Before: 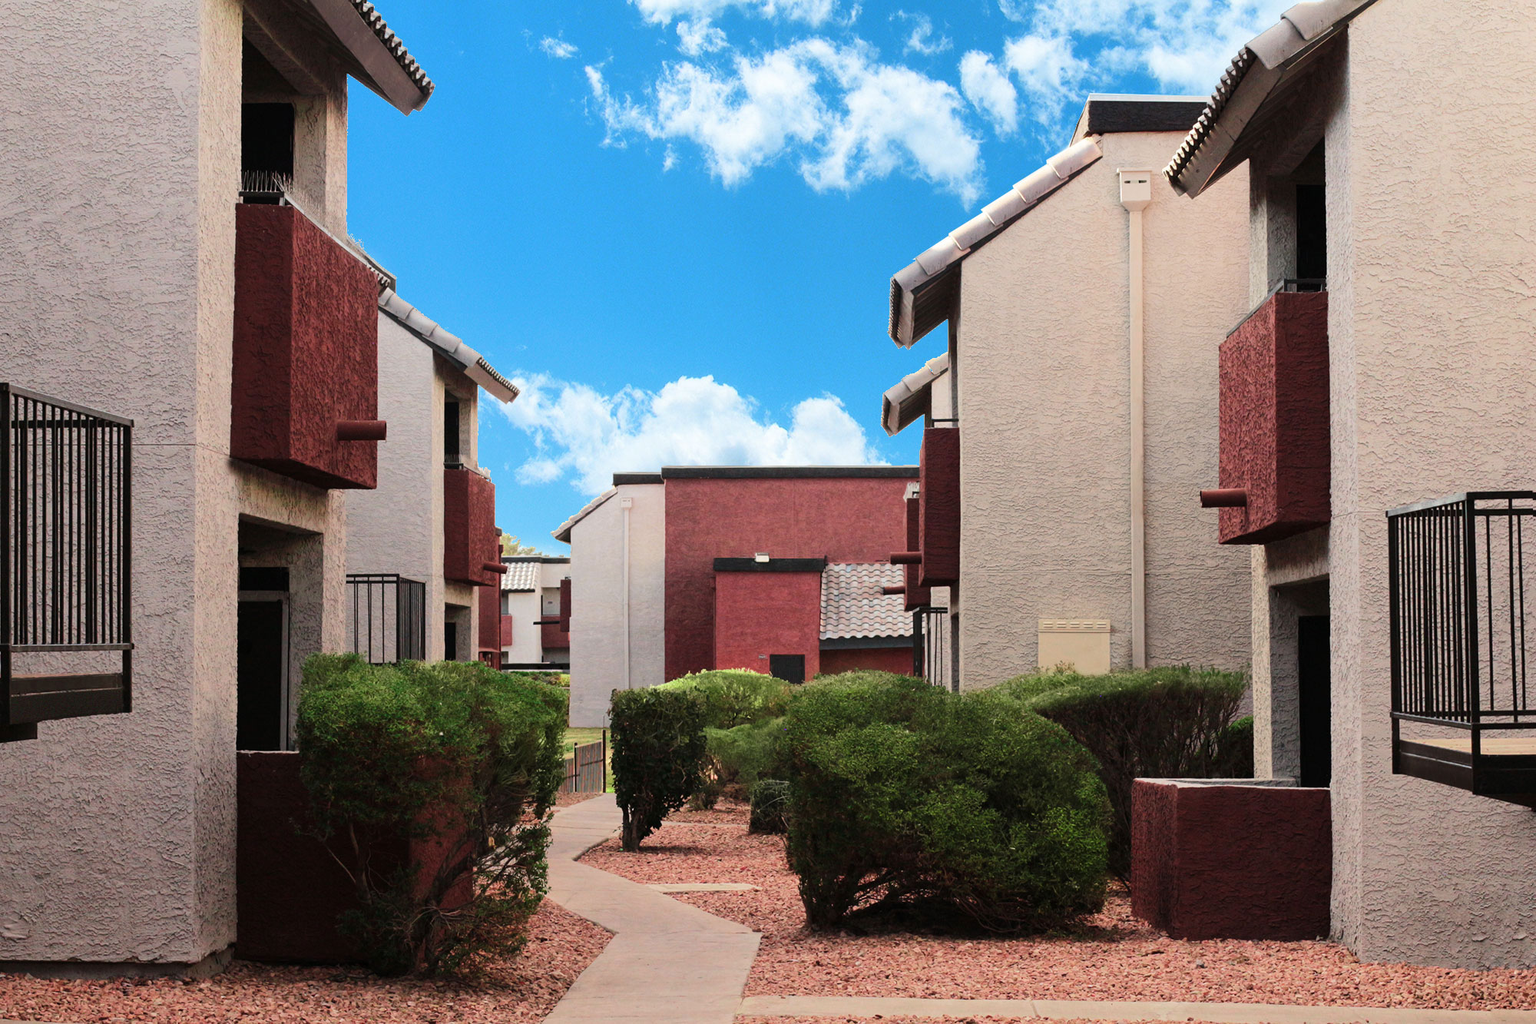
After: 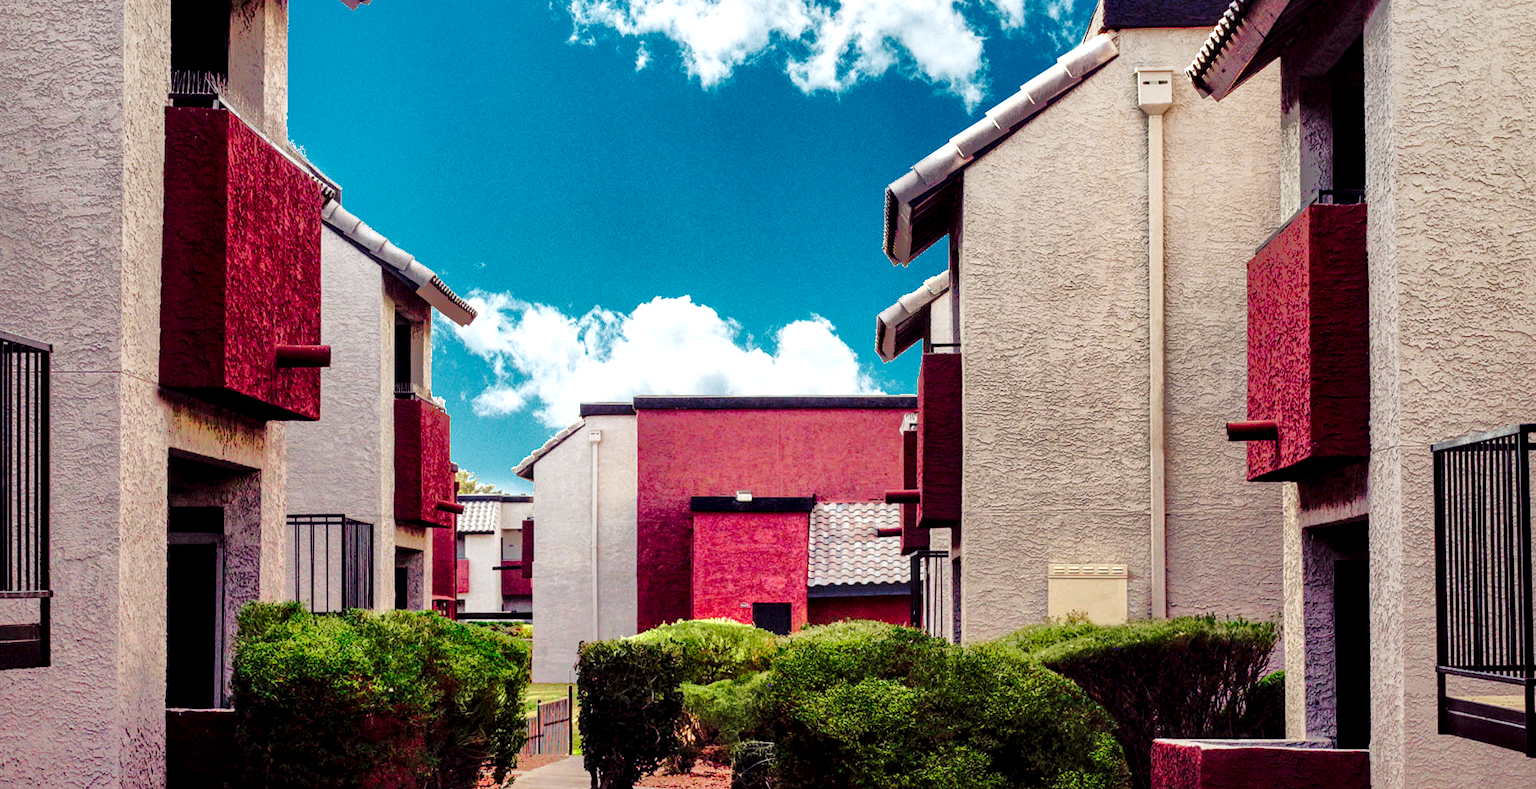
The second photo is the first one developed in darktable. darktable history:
base curve: curves: ch0 [(0, 0) (0.028, 0.03) (0.121, 0.232) (0.46, 0.748) (0.859, 0.968) (1, 1)], preserve colors none
crop: left 5.611%, top 10.433%, right 3.533%, bottom 19.488%
color zones: curves: ch0 [(0, 0.5) (0.143, 0.5) (0.286, 0.5) (0.429, 0.495) (0.571, 0.437) (0.714, 0.44) (0.857, 0.496) (1, 0.5)]
shadows and highlights: shadows -19.45, highlights -73.25
local contrast: highlights 60%, shadows 59%, detail 160%
color balance rgb: shadows lift › luminance -21.275%, shadows lift › chroma 9.077%, shadows lift › hue 283.85°, perceptual saturation grading › global saturation 20%, perceptual saturation grading › highlights -25.529%, perceptual saturation grading › shadows 50.173%, global vibrance 3.678%
